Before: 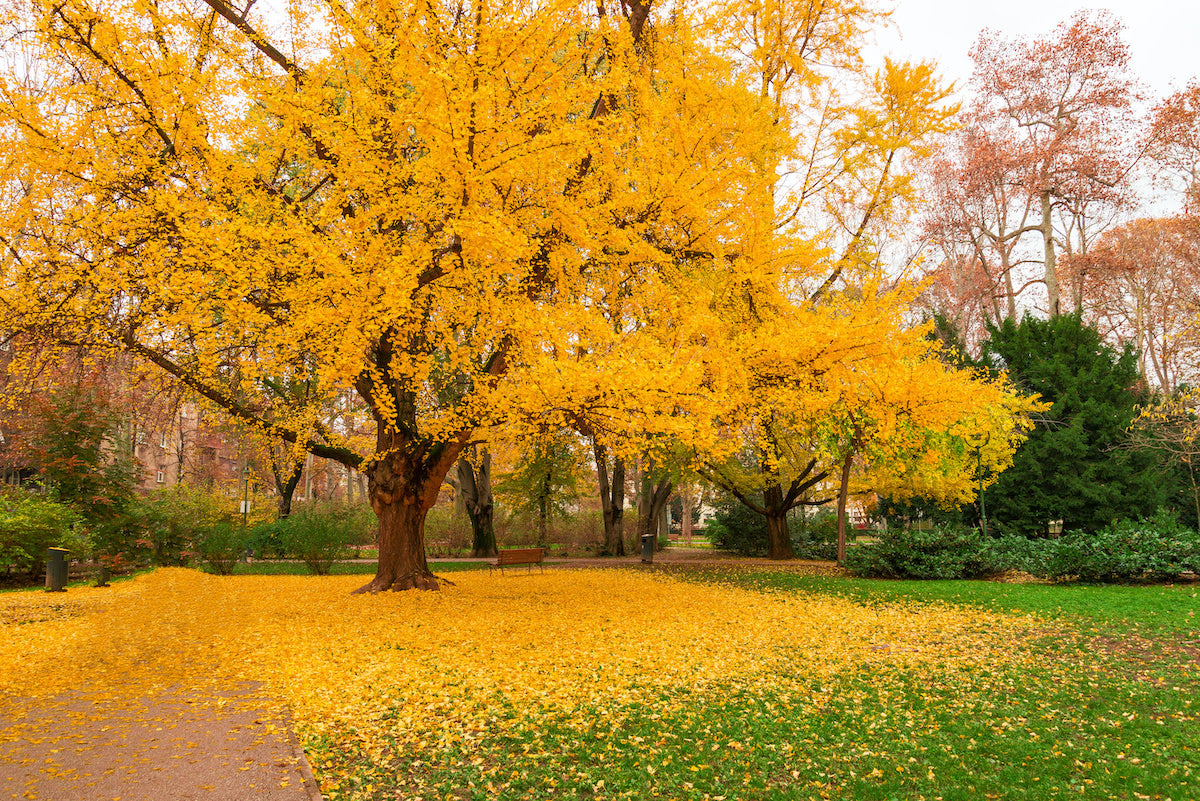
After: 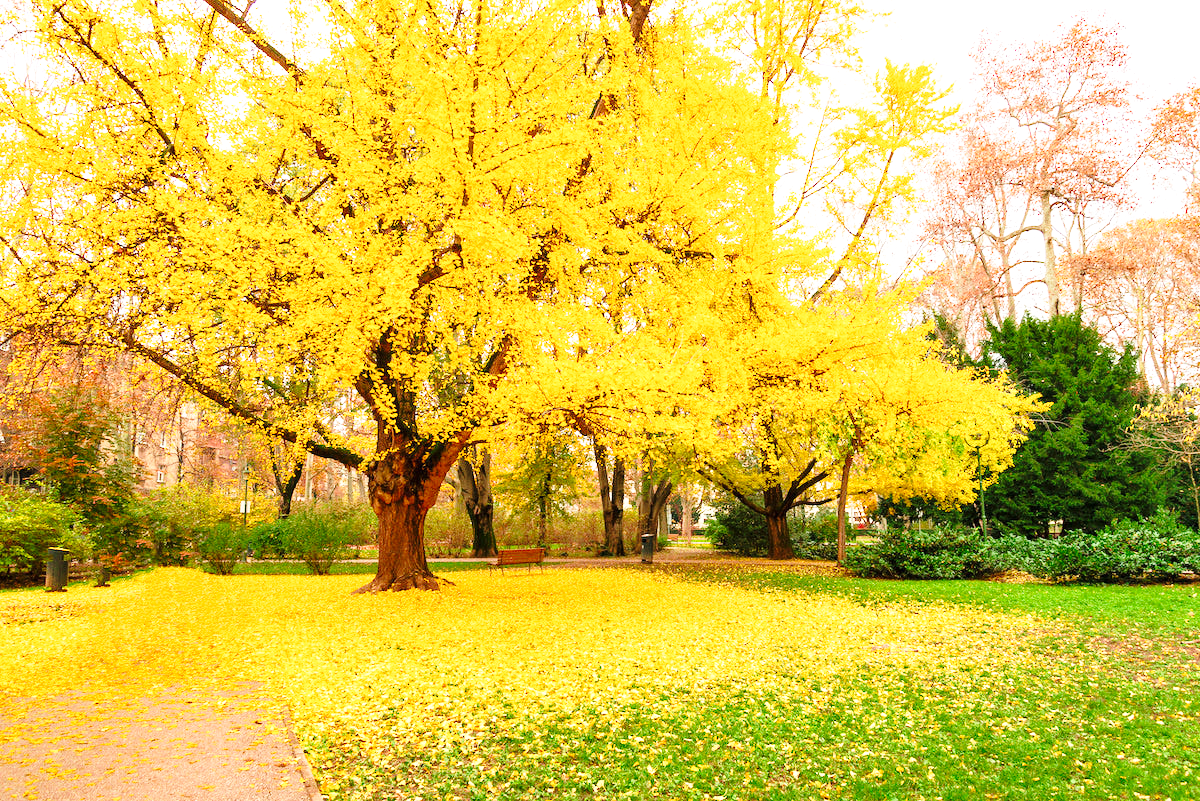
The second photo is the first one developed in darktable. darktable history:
exposure: black level correction 0.001, exposure 0.5 EV, compensate exposure bias true, compensate highlight preservation false
tone equalizer: on, module defaults
base curve: curves: ch0 [(0, 0) (0.028, 0.03) (0.121, 0.232) (0.46, 0.748) (0.859, 0.968) (1, 1)], preserve colors none
